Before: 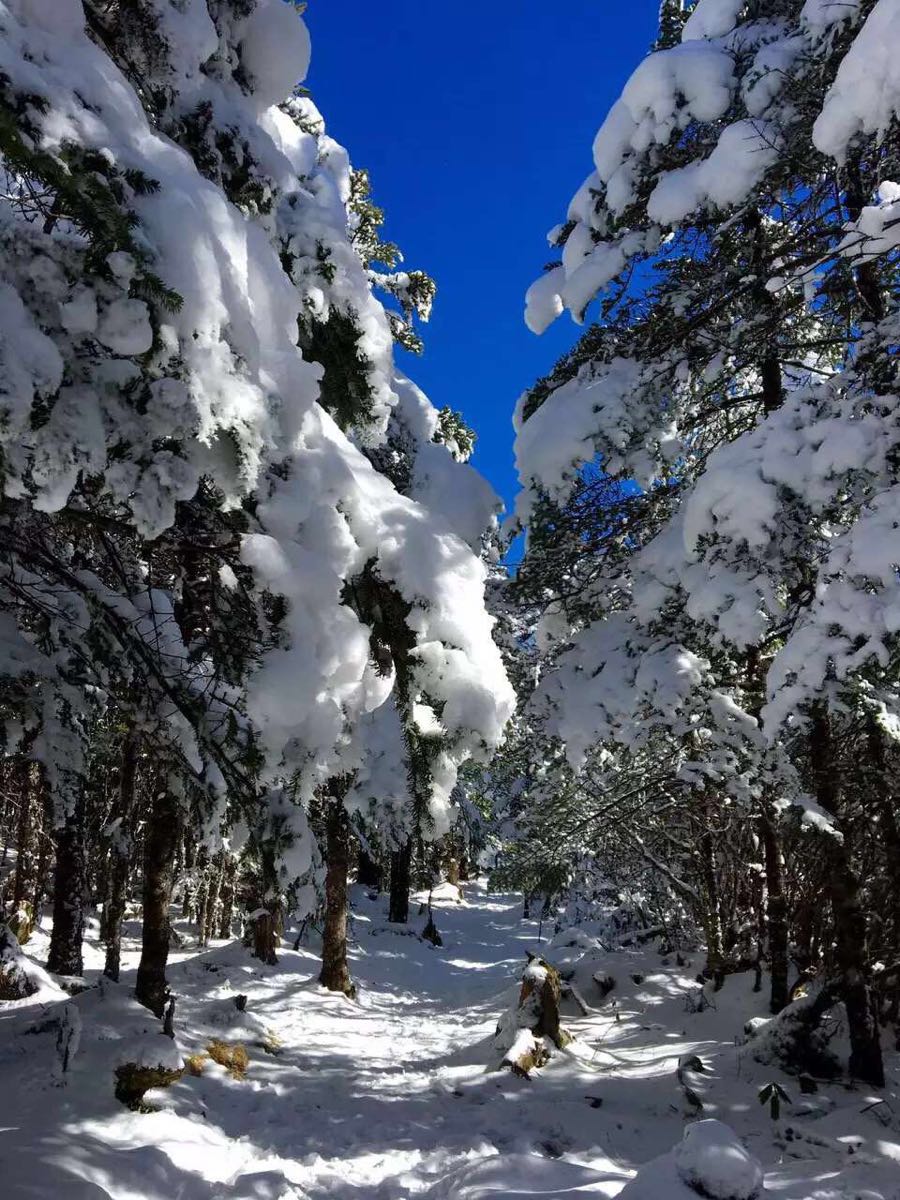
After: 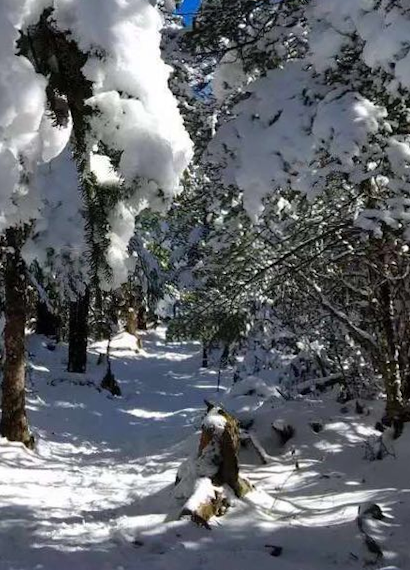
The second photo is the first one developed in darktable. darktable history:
crop: left 35.976%, top 45.819%, right 18.162%, bottom 5.807%
rotate and perspective: rotation -0.45°, automatic cropping original format, crop left 0.008, crop right 0.992, crop top 0.012, crop bottom 0.988
